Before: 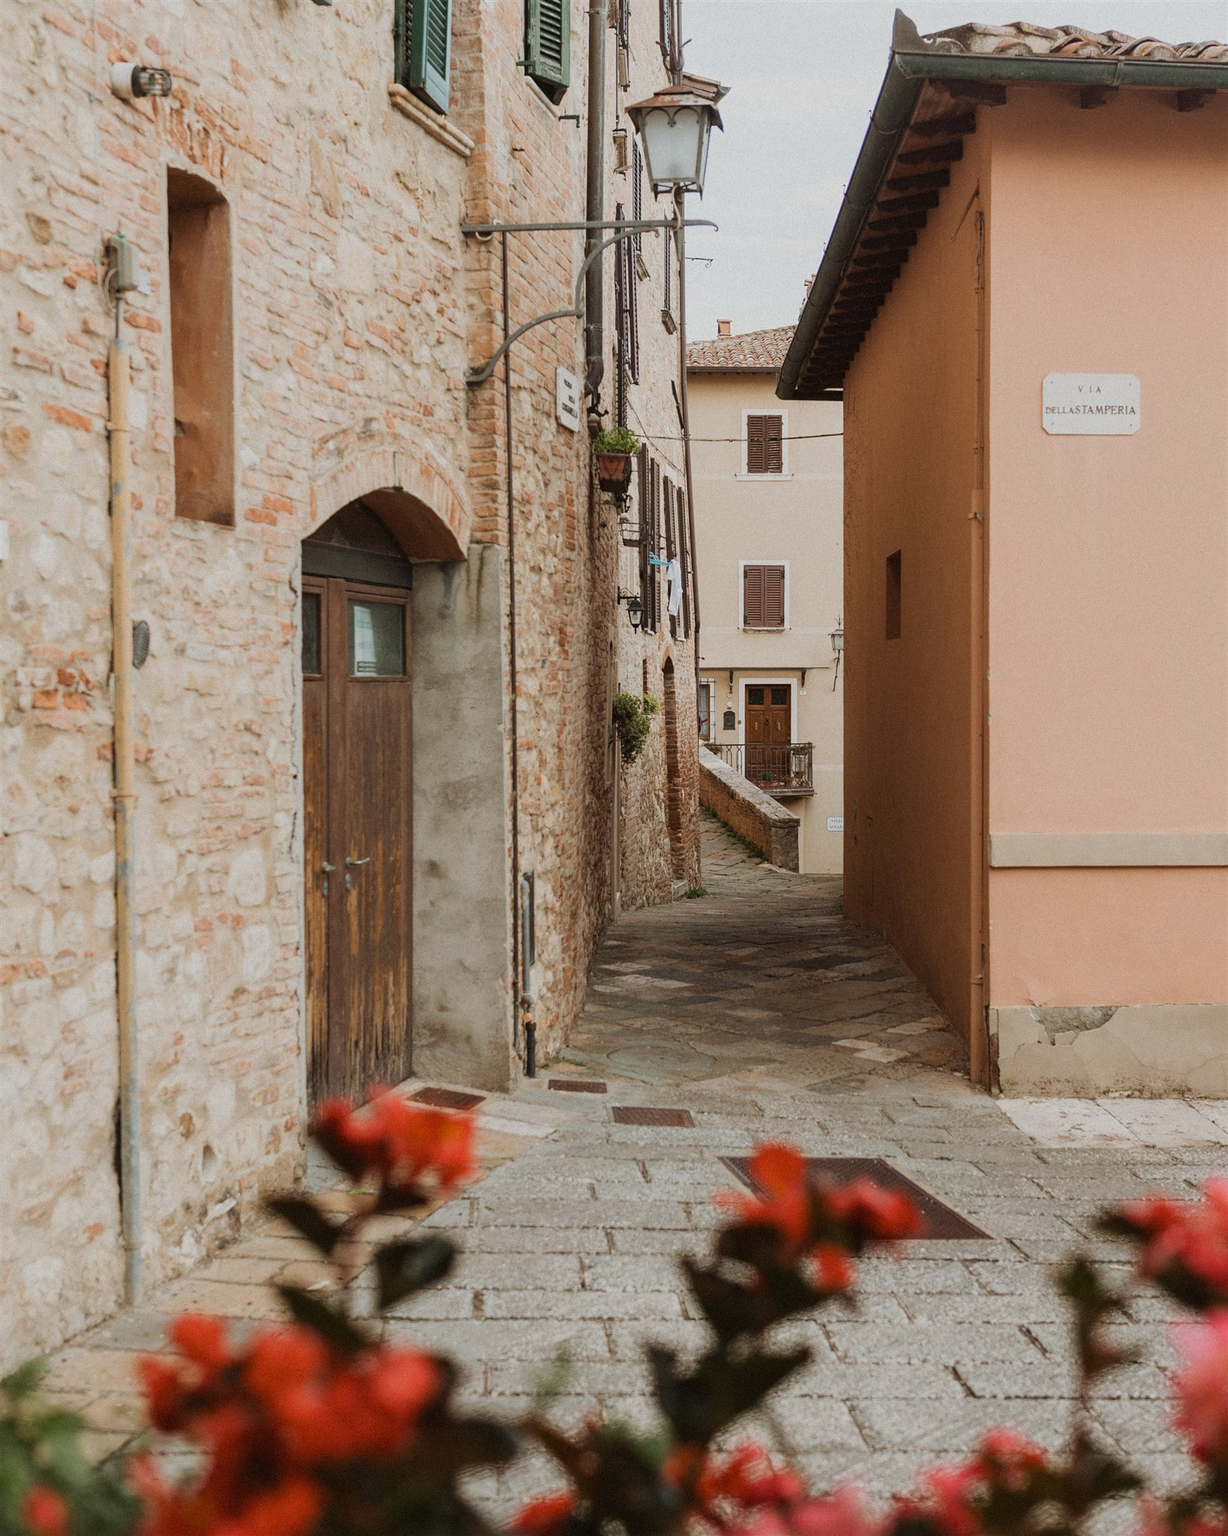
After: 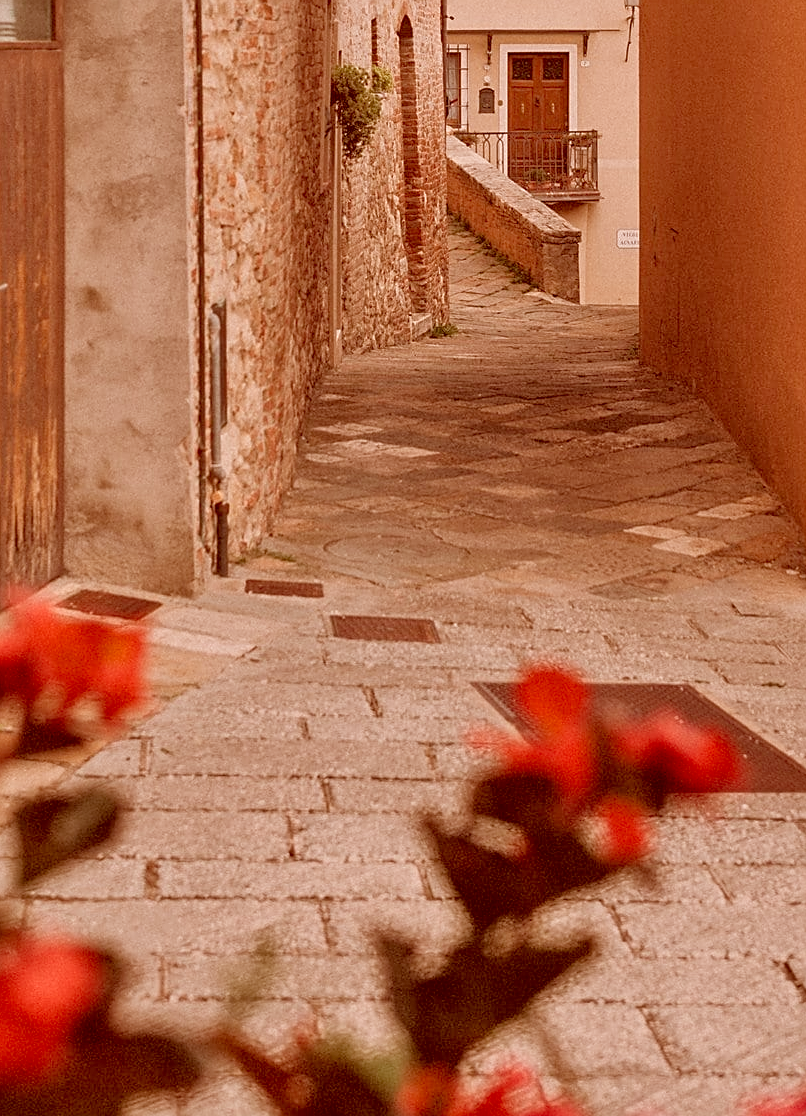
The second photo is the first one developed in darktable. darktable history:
crop: left 29.679%, top 42.018%, right 21.084%, bottom 3.46%
color correction: highlights a* 9.25, highlights b* 8.96, shadows a* 39.68, shadows b* 39.5, saturation 0.805
tone equalizer: -7 EV 0.15 EV, -6 EV 0.636 EV, -5 EV 1.15 EV, -4 EV 1.35 EV, -3 EV 1.18 EV, -2 EV 0.6 EV, -1 EV 0.149 EV
sharpen: on, module defaults
